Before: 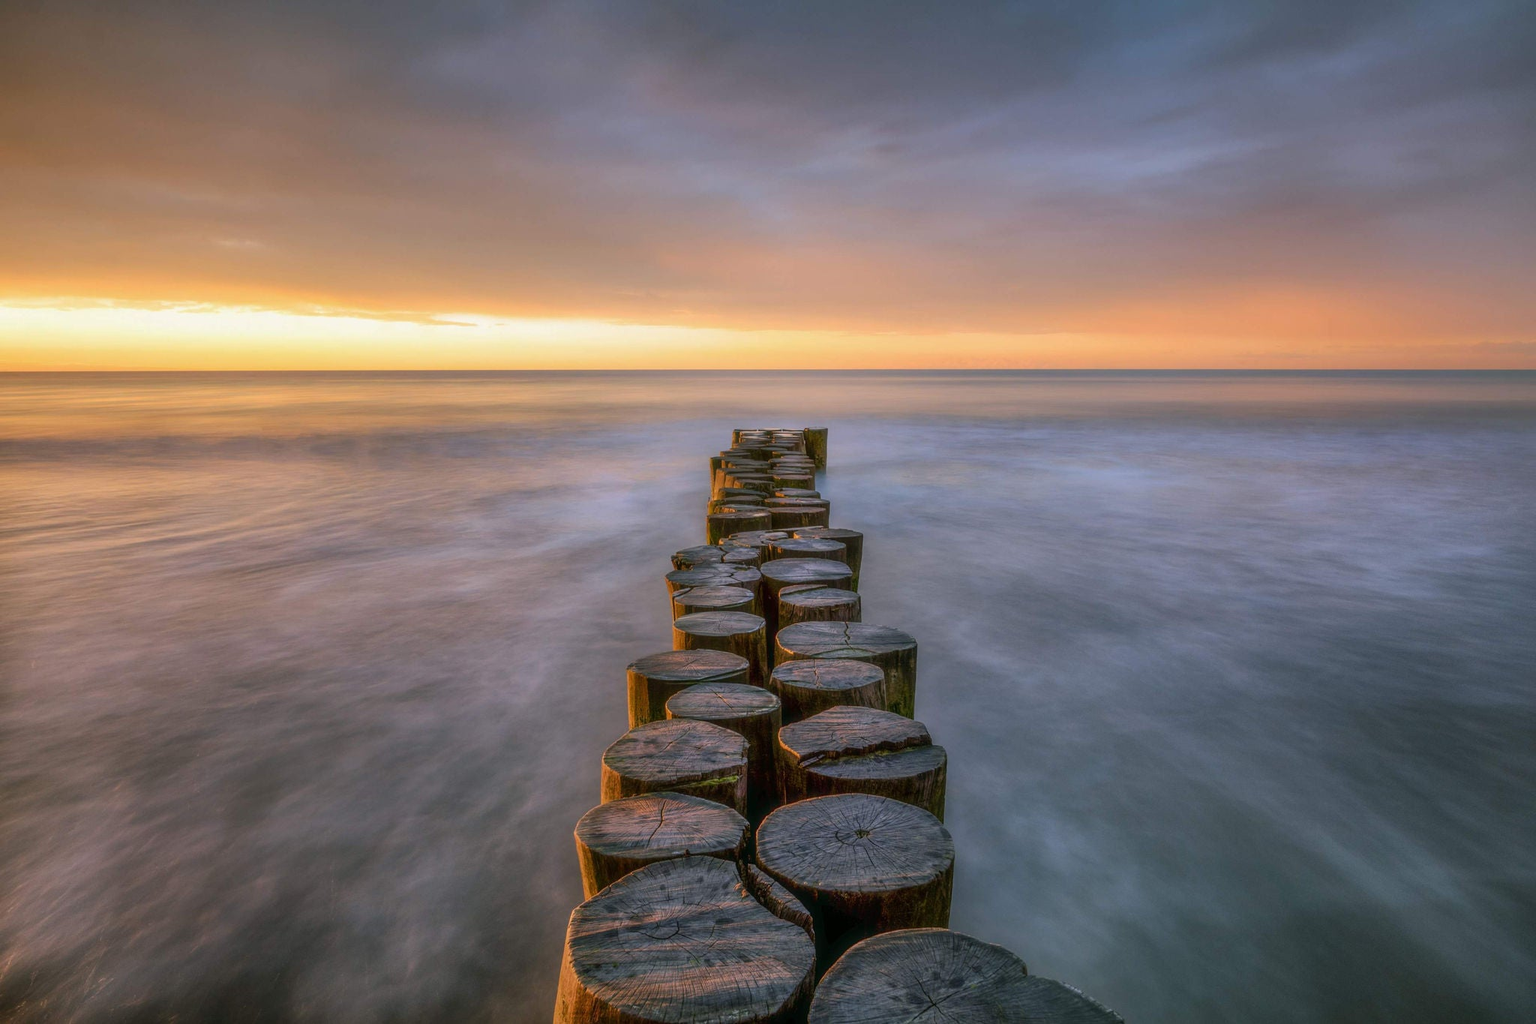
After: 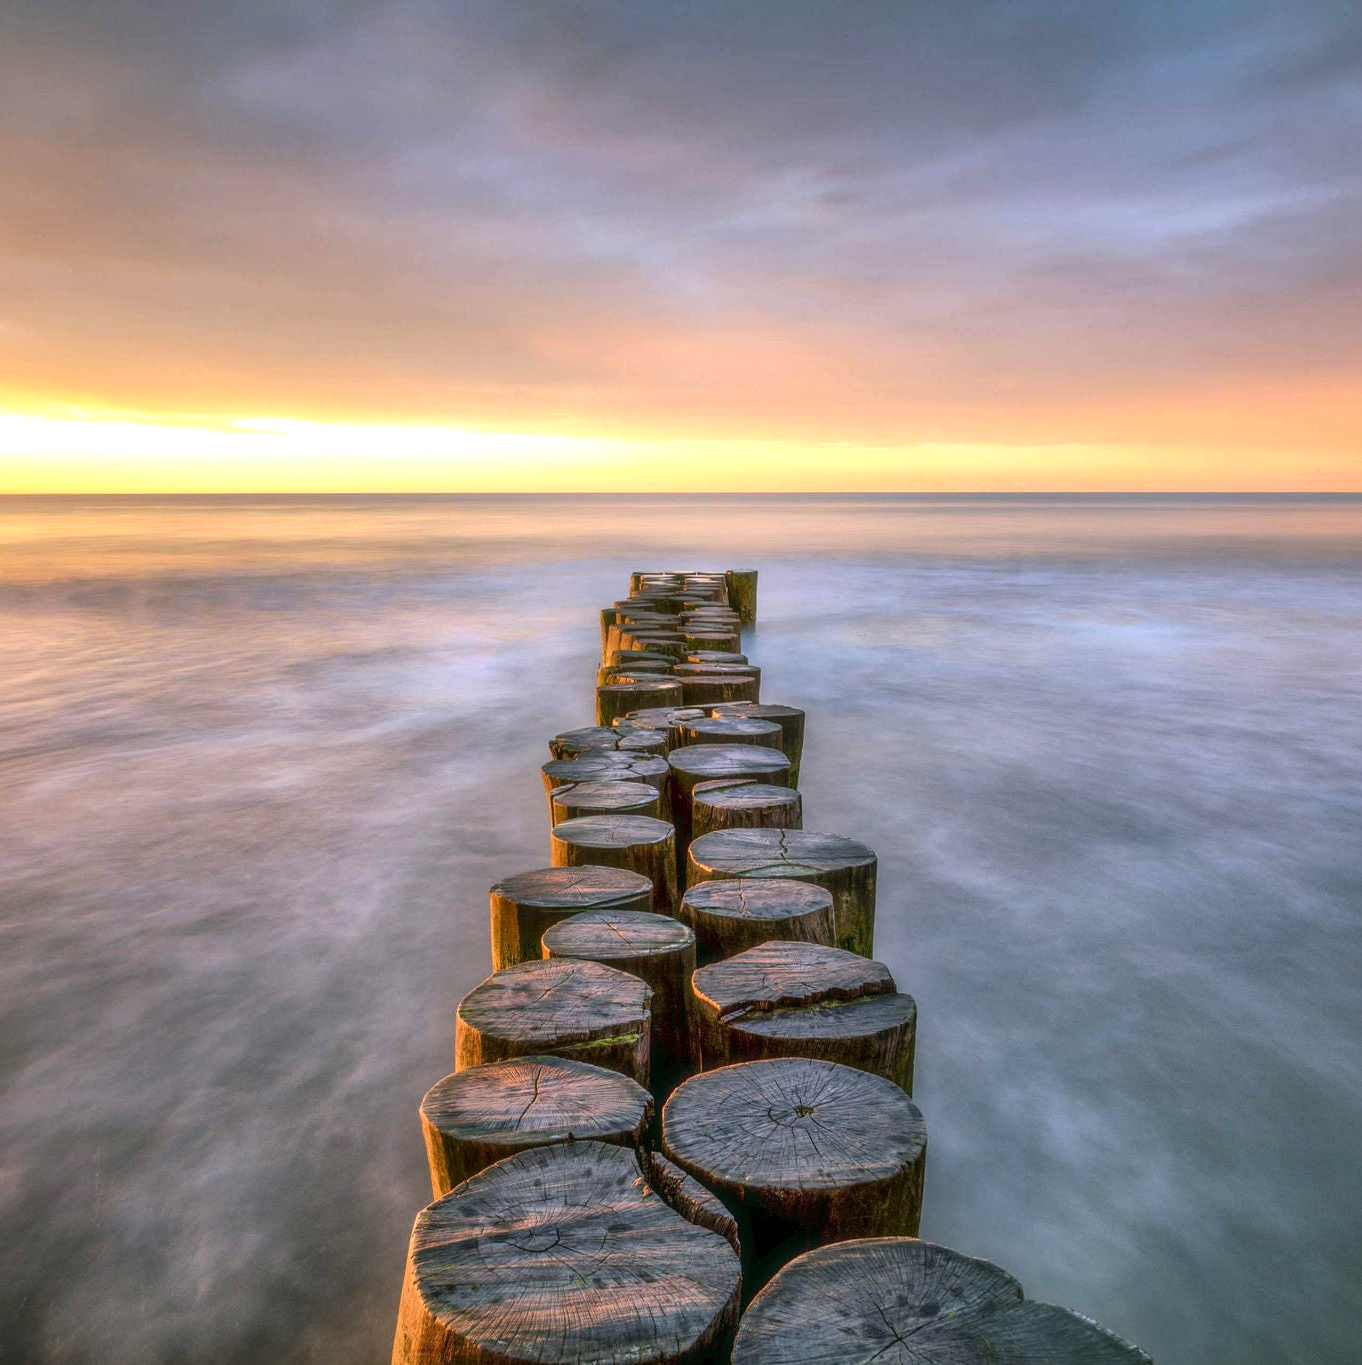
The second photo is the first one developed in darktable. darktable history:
exposure: black level correction 0, exposure 0.7 EV, compensate exposure bias true, compensate highlight preservation false
local contrast: mode bilateral grid, contrast 20, coarseness 50, detail 120%, midtone range 0.2
crop: left 16.899%, right 16.556%
